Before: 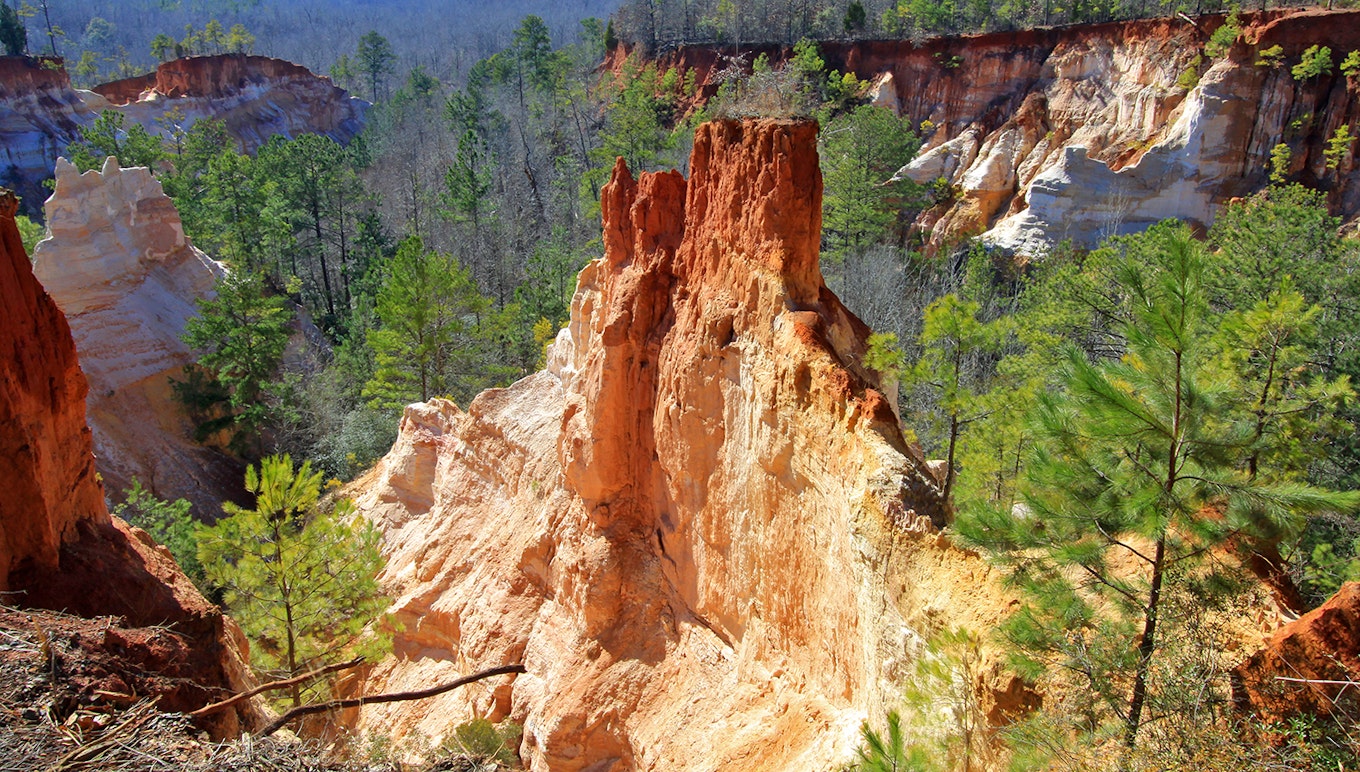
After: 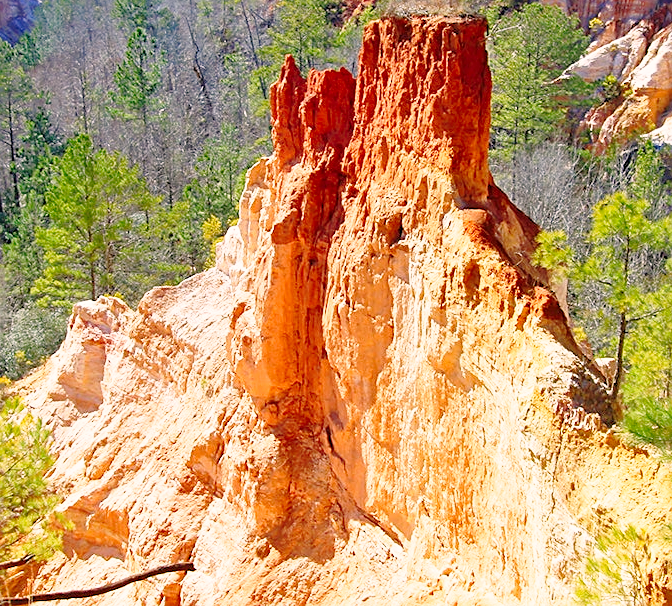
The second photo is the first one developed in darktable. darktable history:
sharpen: on, module defaults
base curve: curves: ch0 [(0, 0) (0.028, 0.03) (0.121, 0.232) (0.46, 0.748) (0.859, 0.968) (1, 1)], preserve colors none
crop and rotate: angle 0.02°, left 24.353%, top 13.219%, right 26.156%, bottom 8.224%
color correction: highlights a* 7.34, highlights b* 4.37
rgb curve: curves: ch0 [(0, 0) (0.072, 0.166) (0.217, 0.293) (0.414, 0.42) (1, 1)], compensate middle gray true, preserve colors basic power
